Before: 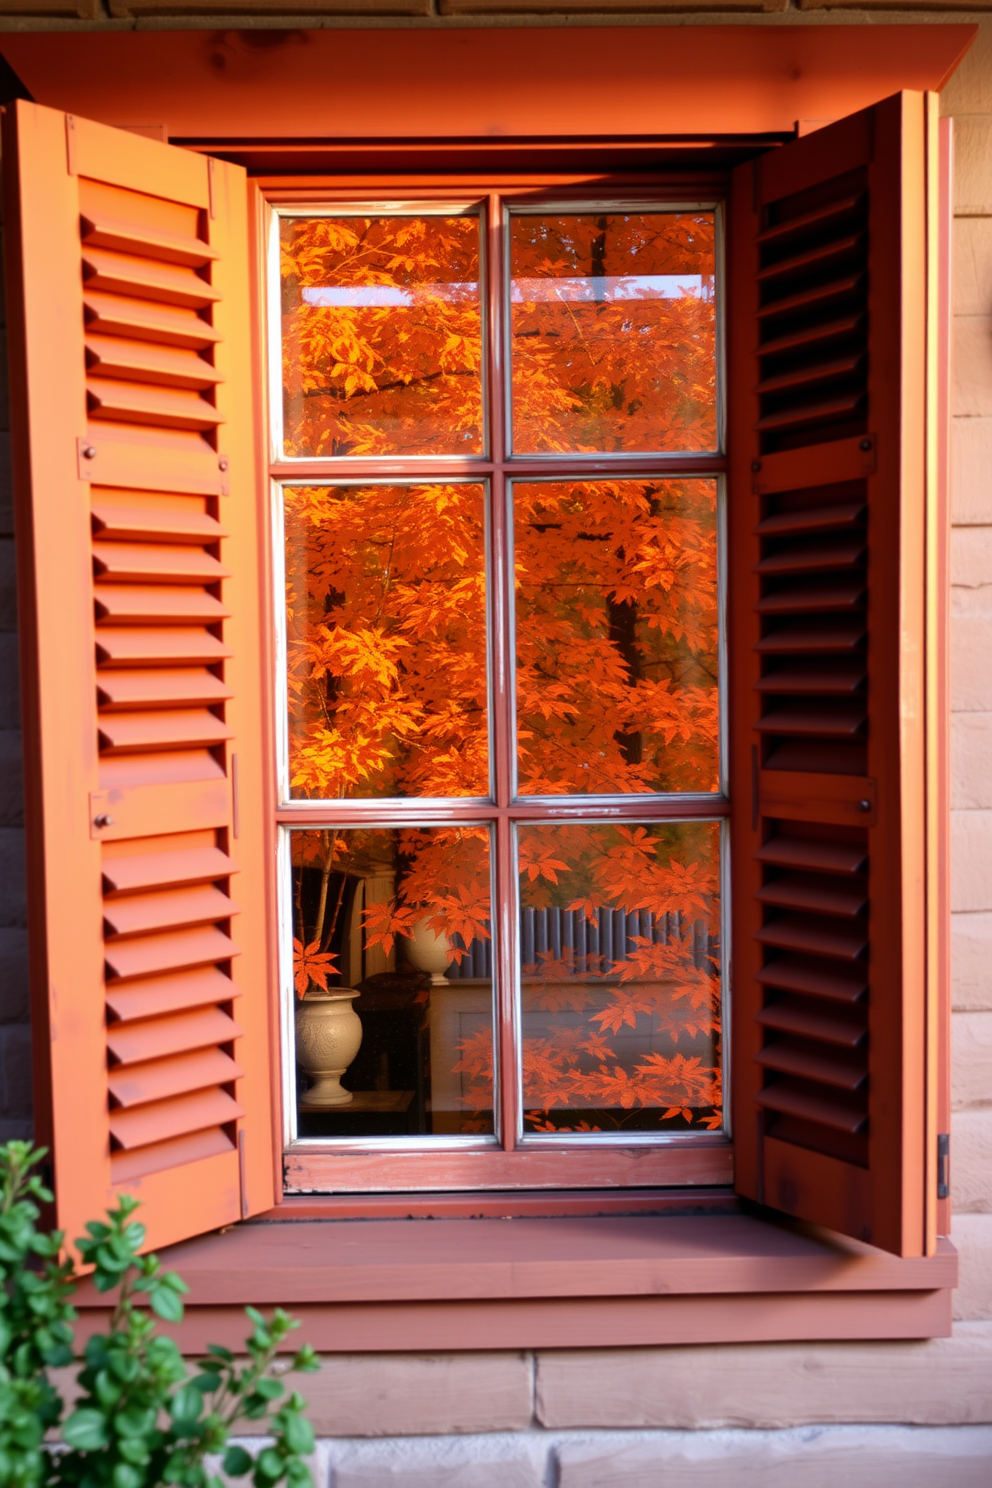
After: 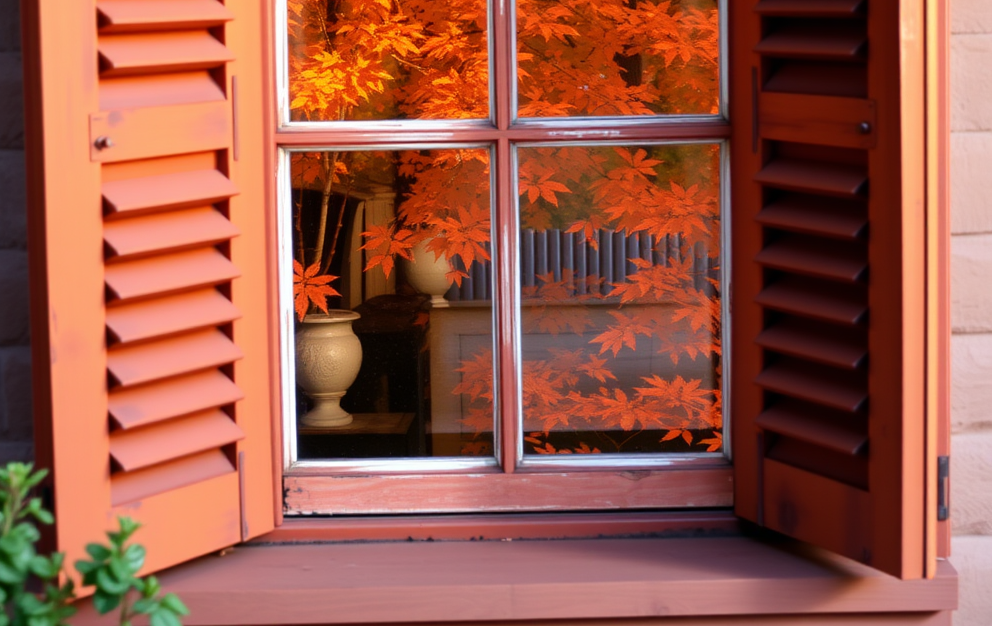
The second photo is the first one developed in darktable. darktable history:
crop: top 45.627%, bottom 12.288%
